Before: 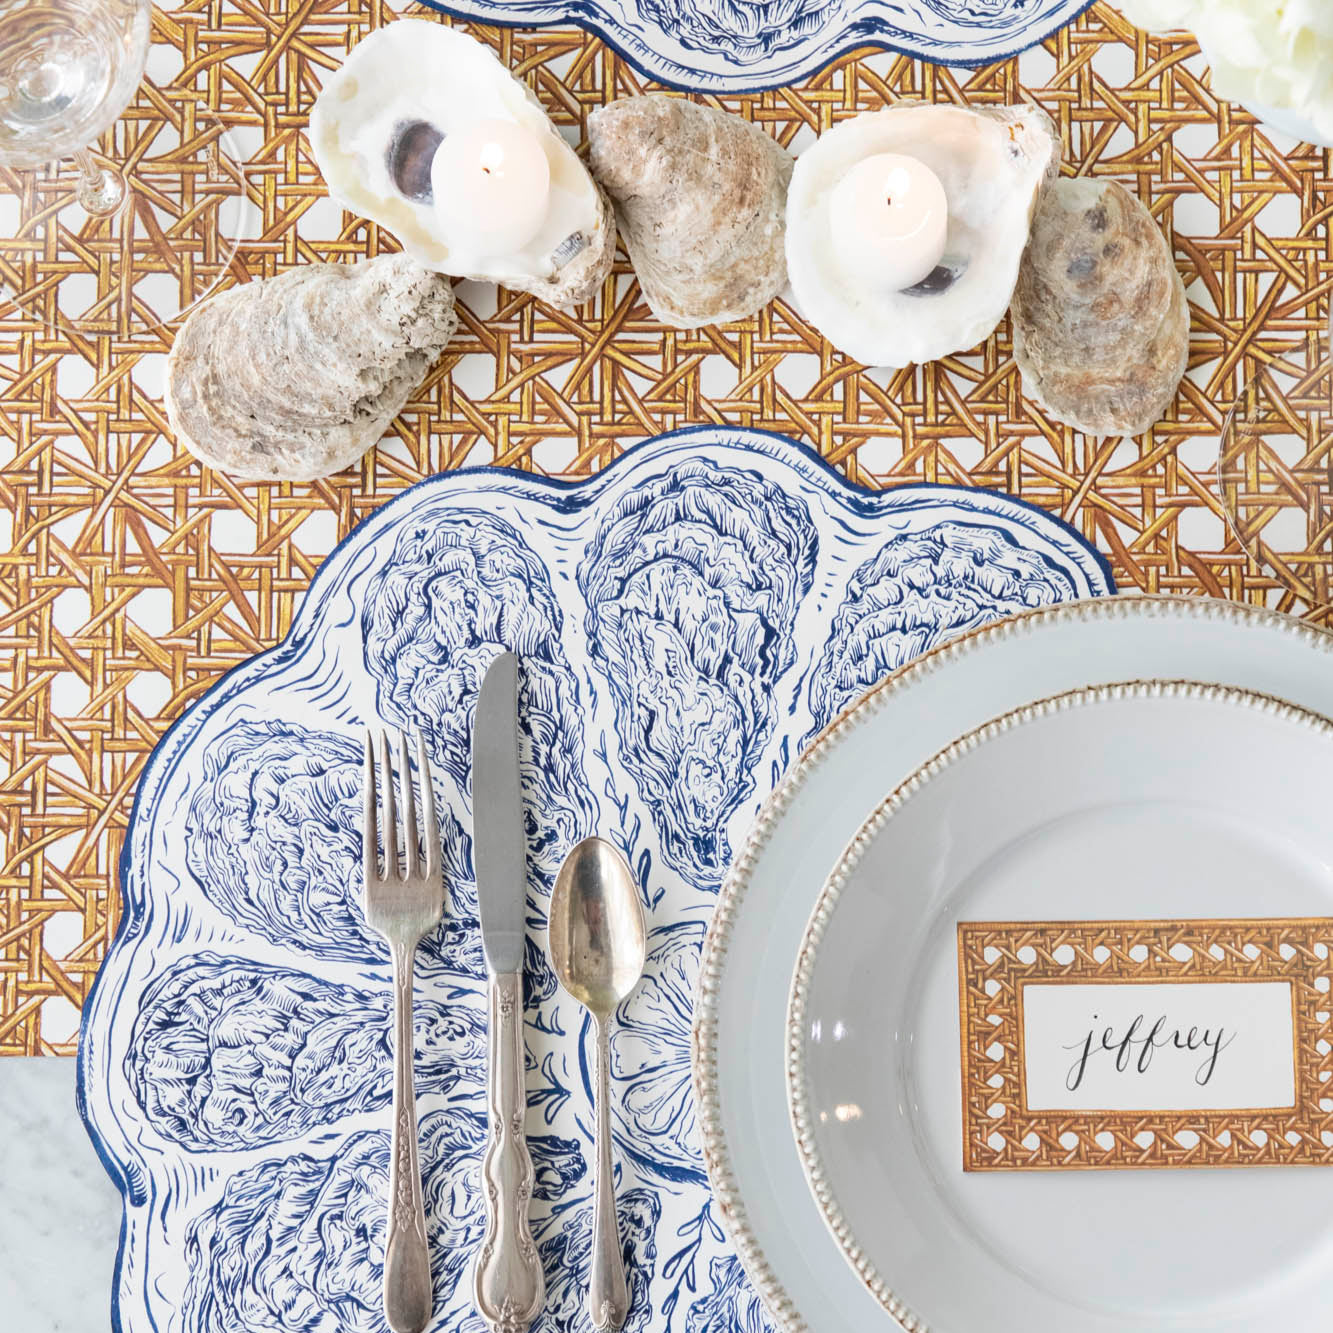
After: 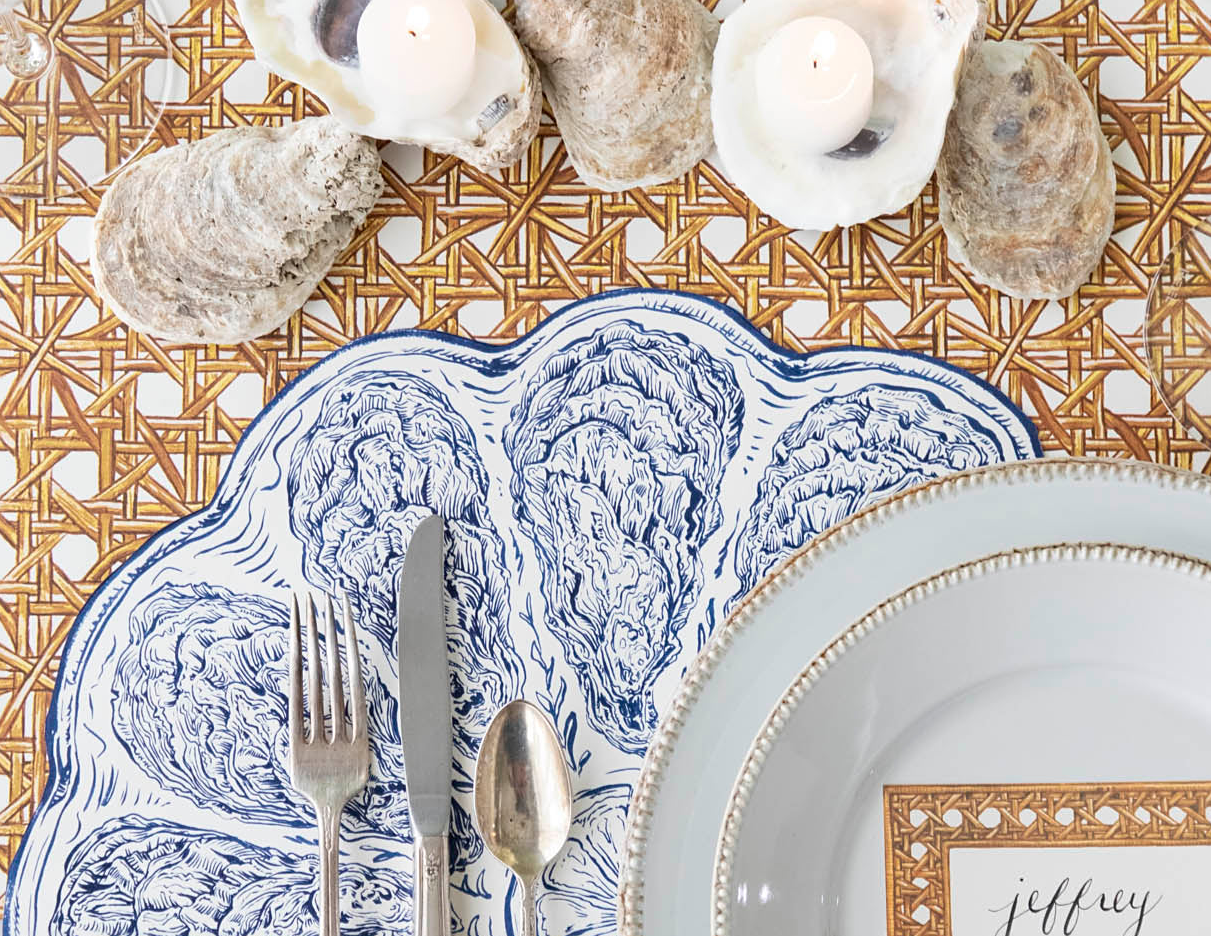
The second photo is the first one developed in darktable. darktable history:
crop: left 5.596%, top 10.314%, right 3.534%, bottom 19.395%
sharpen: amount 0.2
